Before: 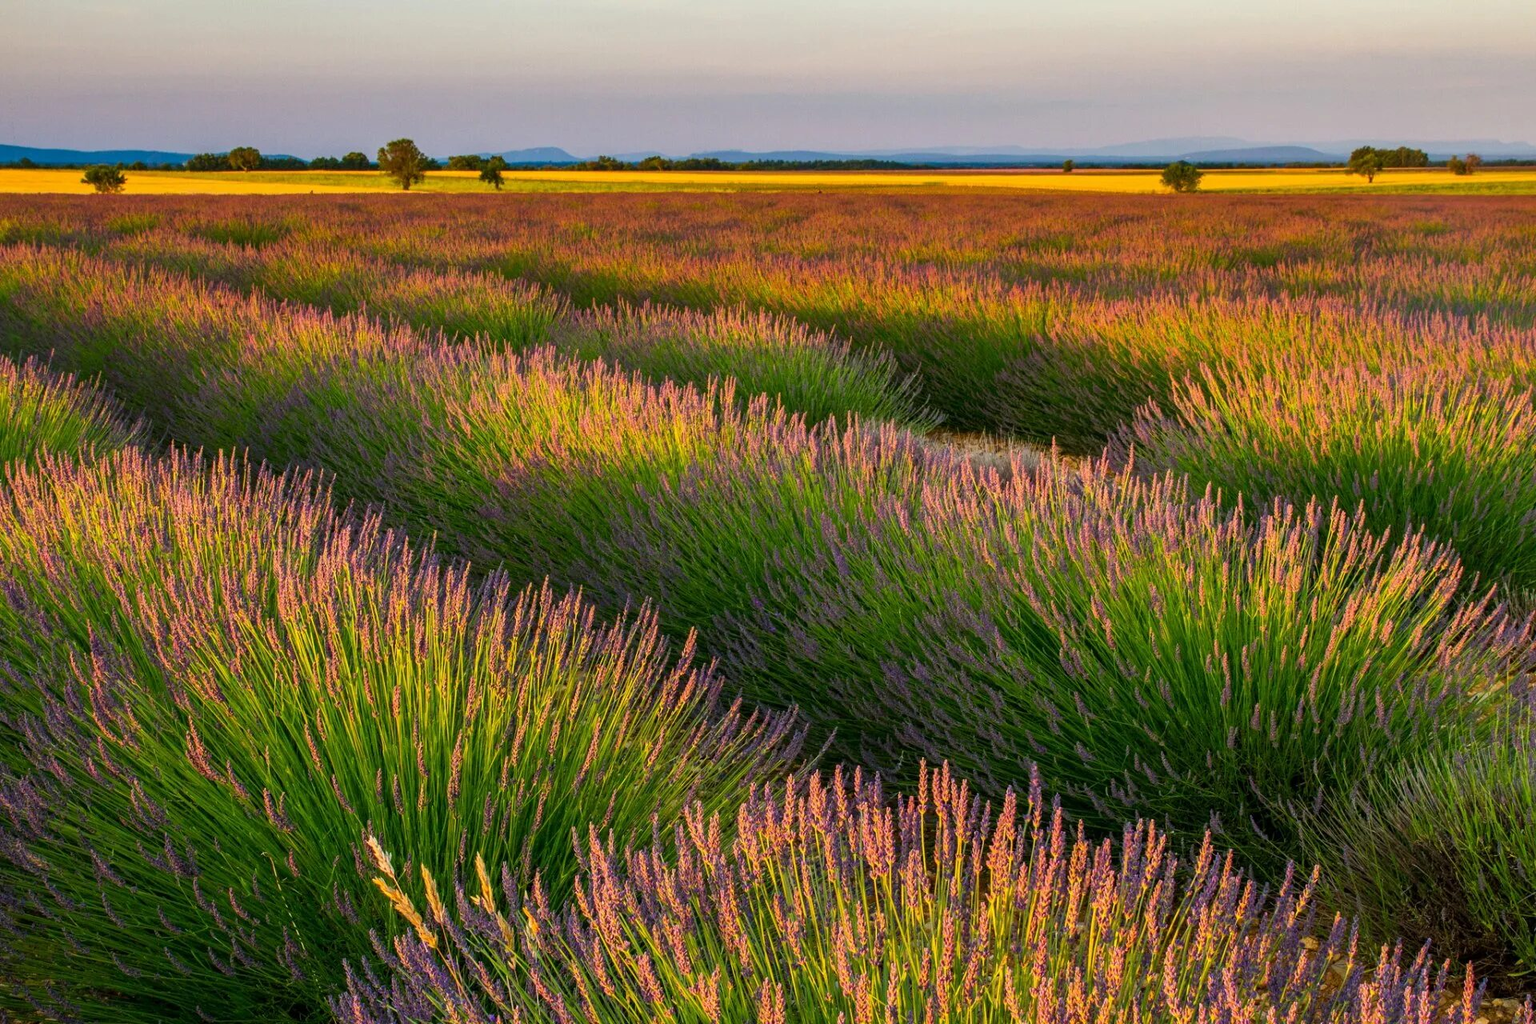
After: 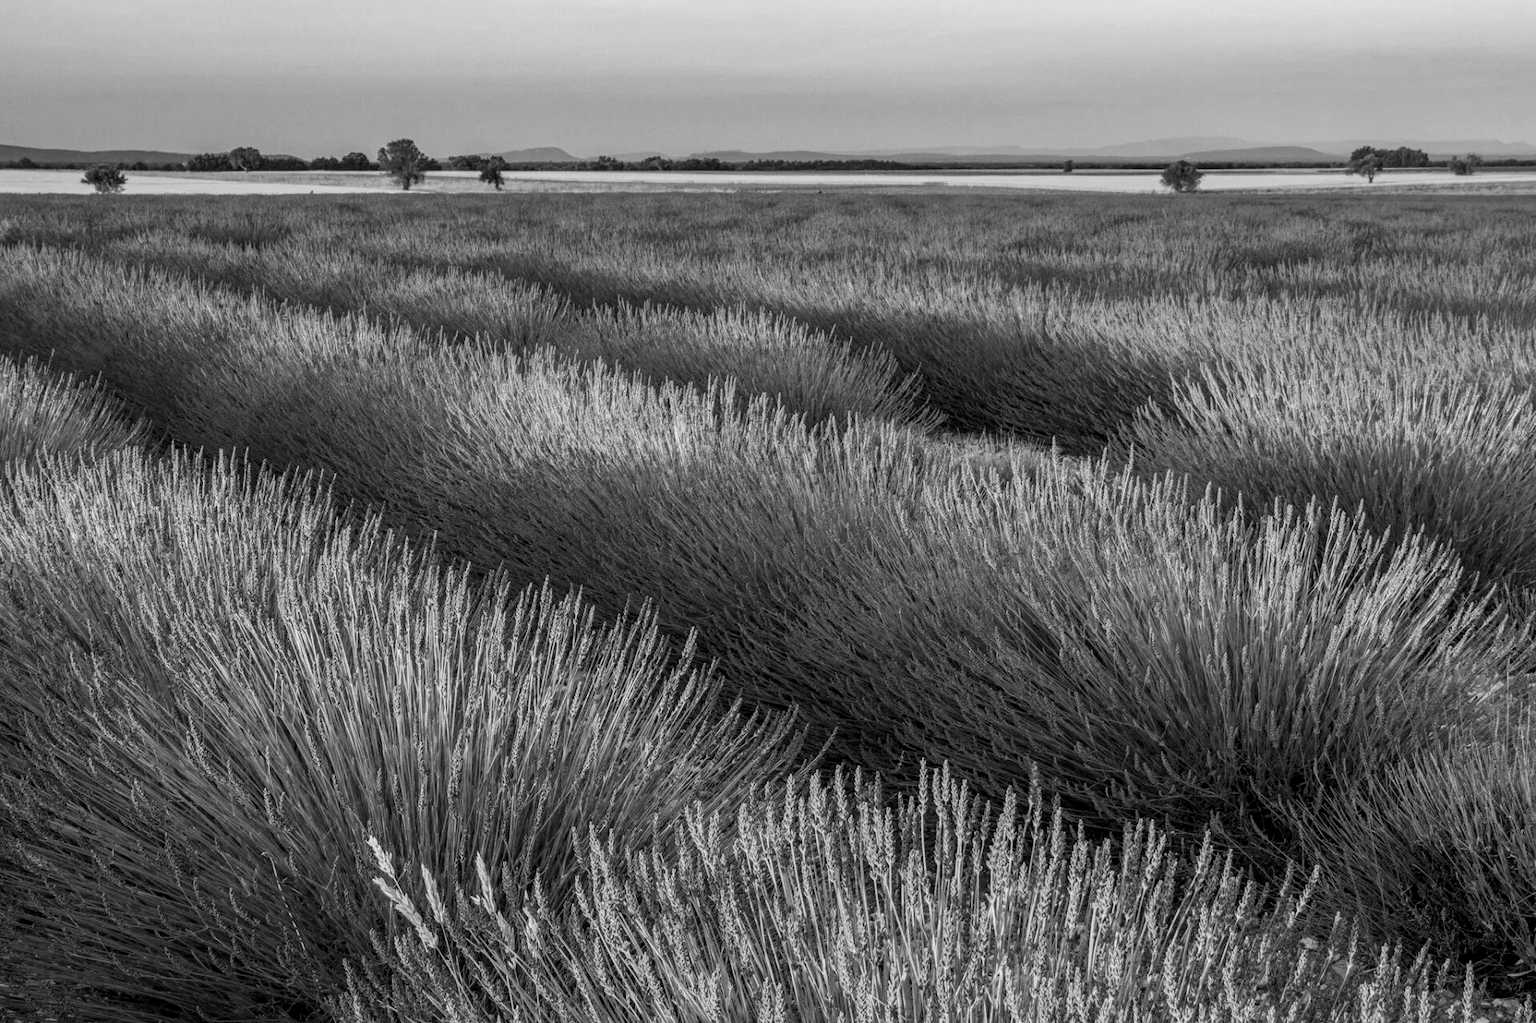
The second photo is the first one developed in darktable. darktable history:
contrast brightness saturation: saturation -0.991
crop: bottom 0.069%
local contrast: on, module defaults
